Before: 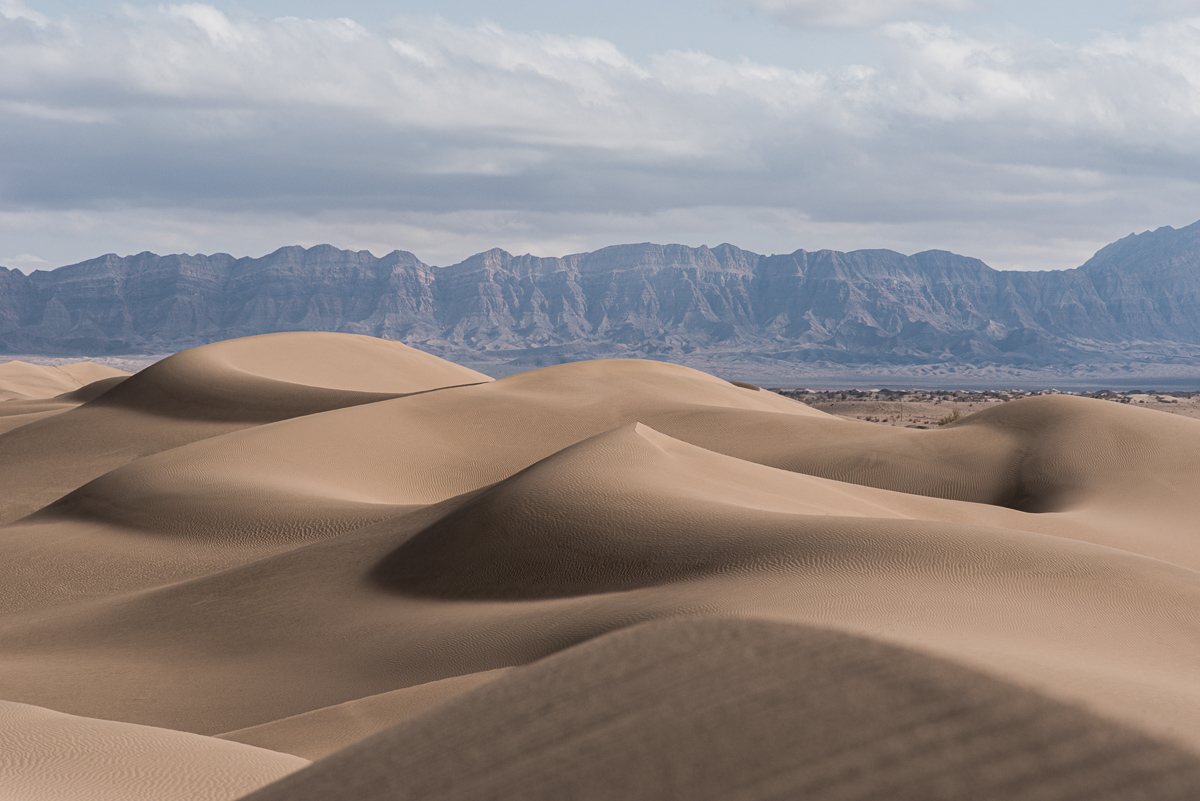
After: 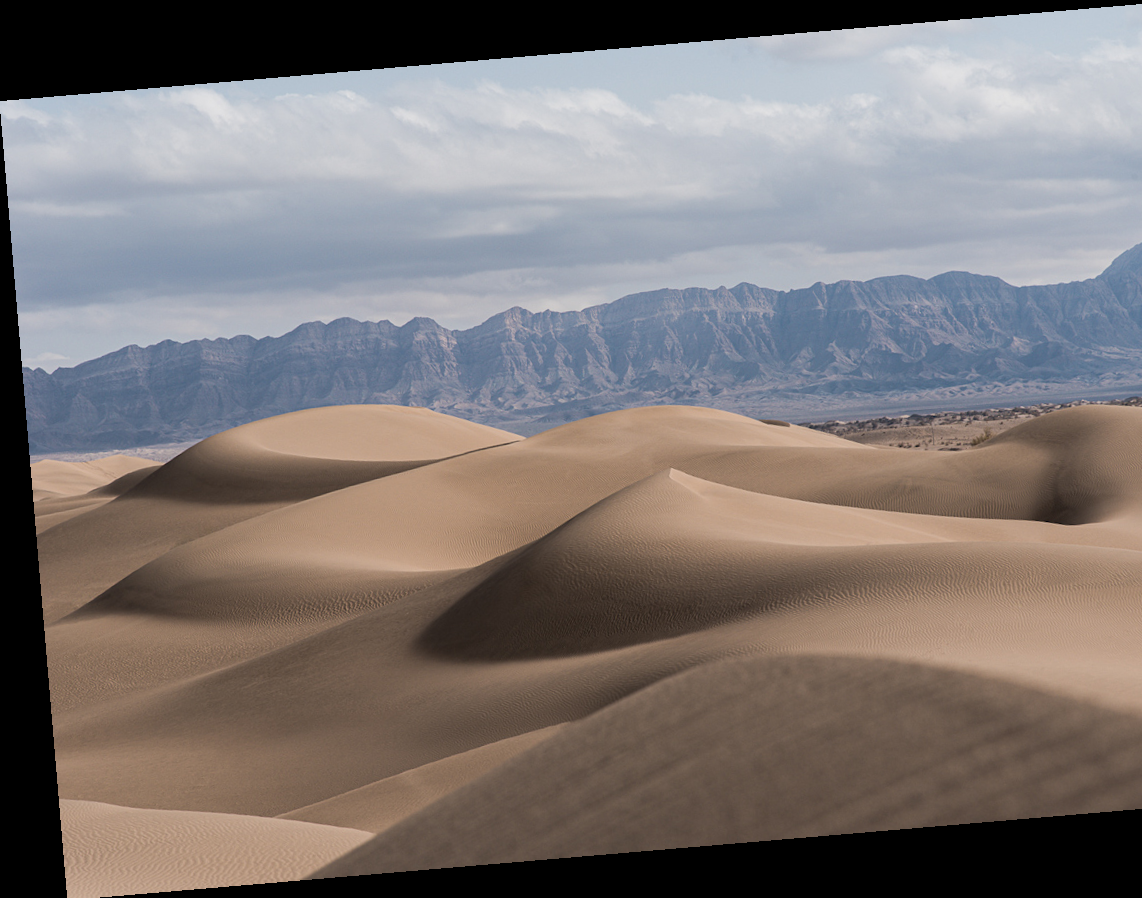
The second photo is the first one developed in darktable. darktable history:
crop: right 9.509%, bottom 0.031%
rotate and perspective: rotation -4.86°, automatic cropping off
